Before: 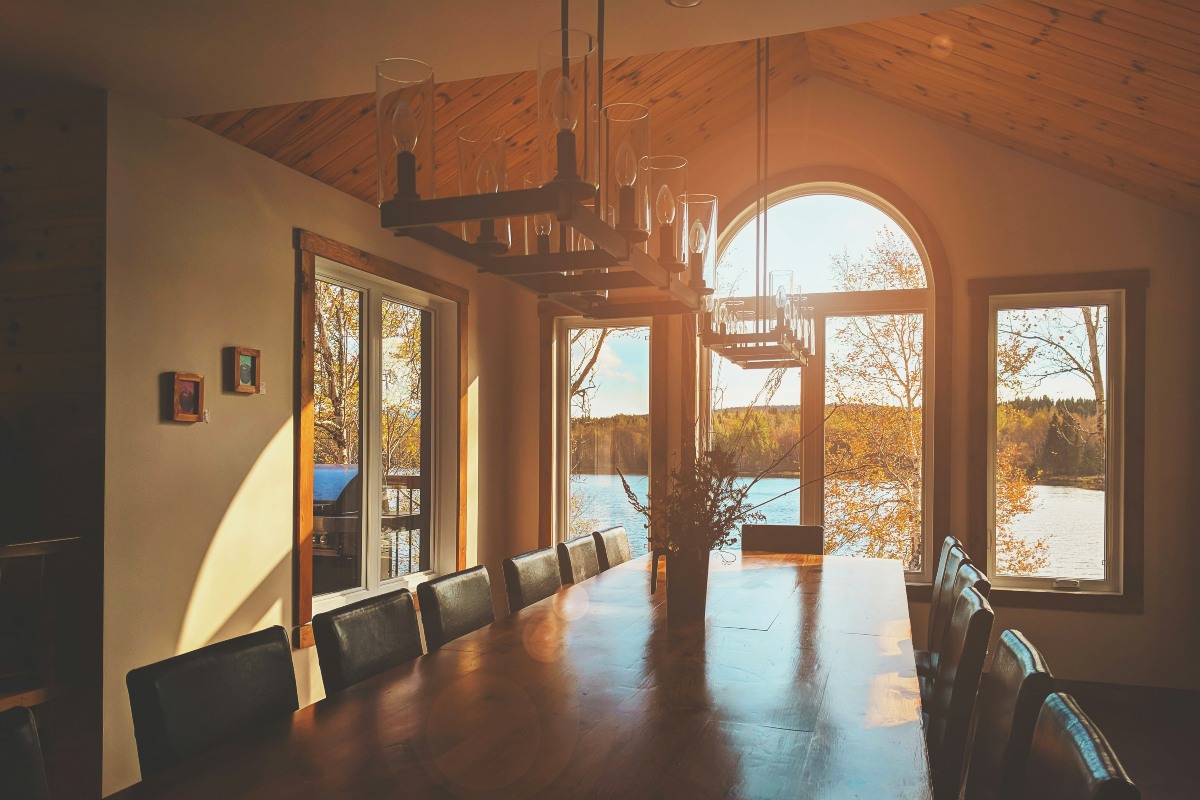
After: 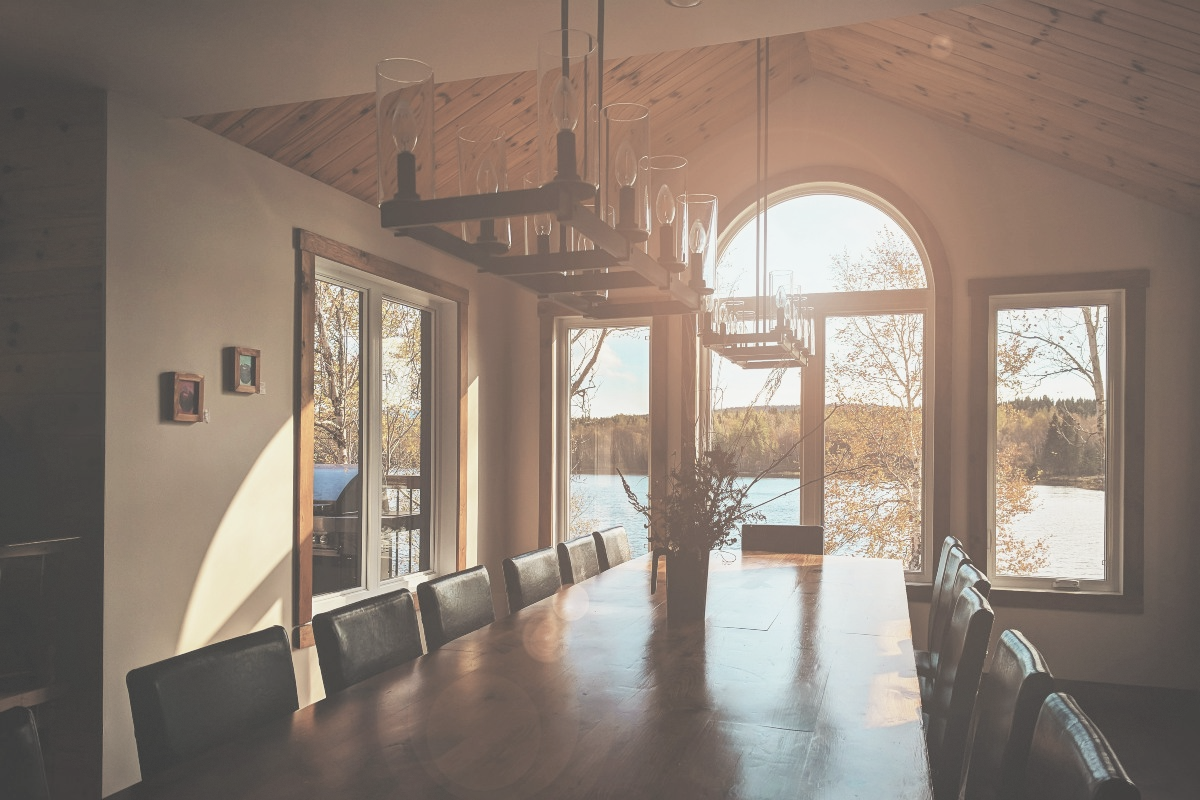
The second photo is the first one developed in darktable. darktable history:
contrast brightness saturation: brightness 0.18, saturation -0.5
vignetting: fall-off start 91%, fall-off radius 39.39%, brightness -0.182, saturation -0.3, width/height ratio 1.219, shape 1.3, dithering 8-bit output, unbound false
